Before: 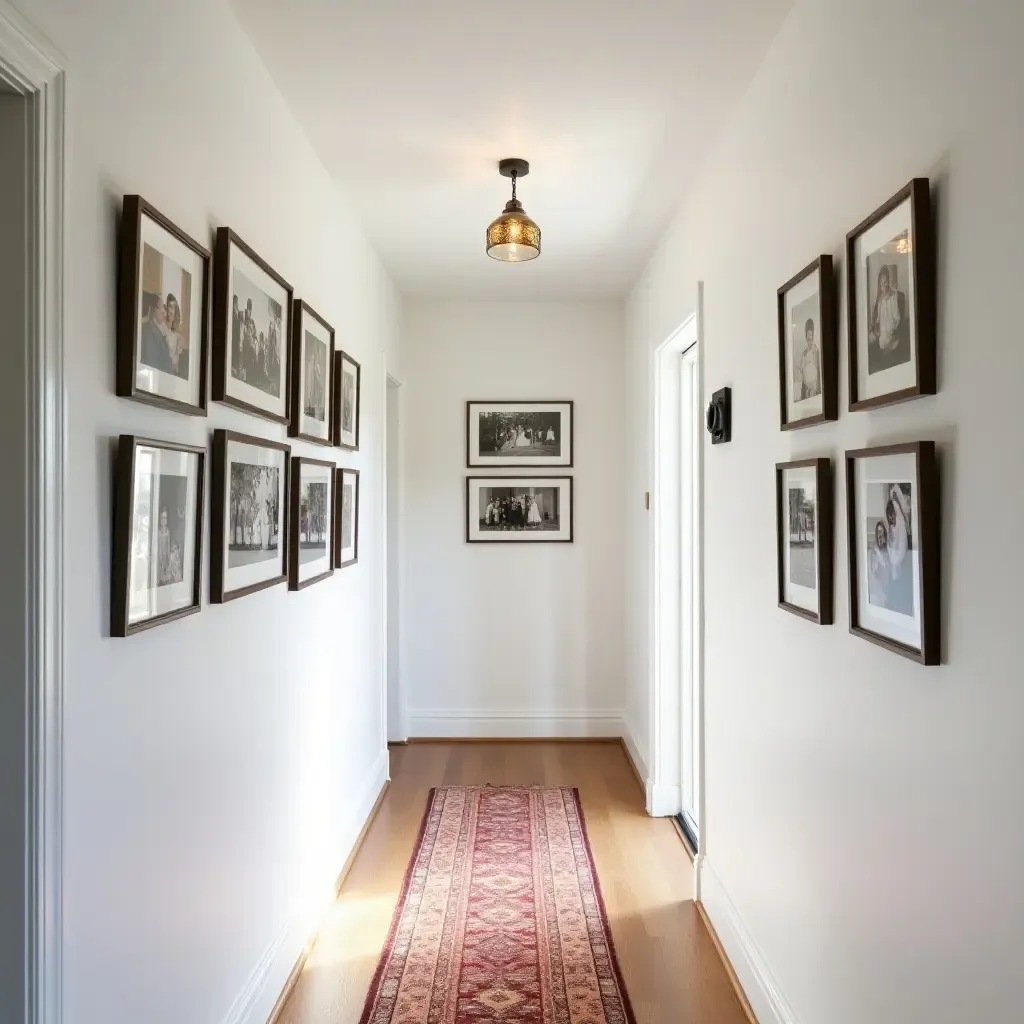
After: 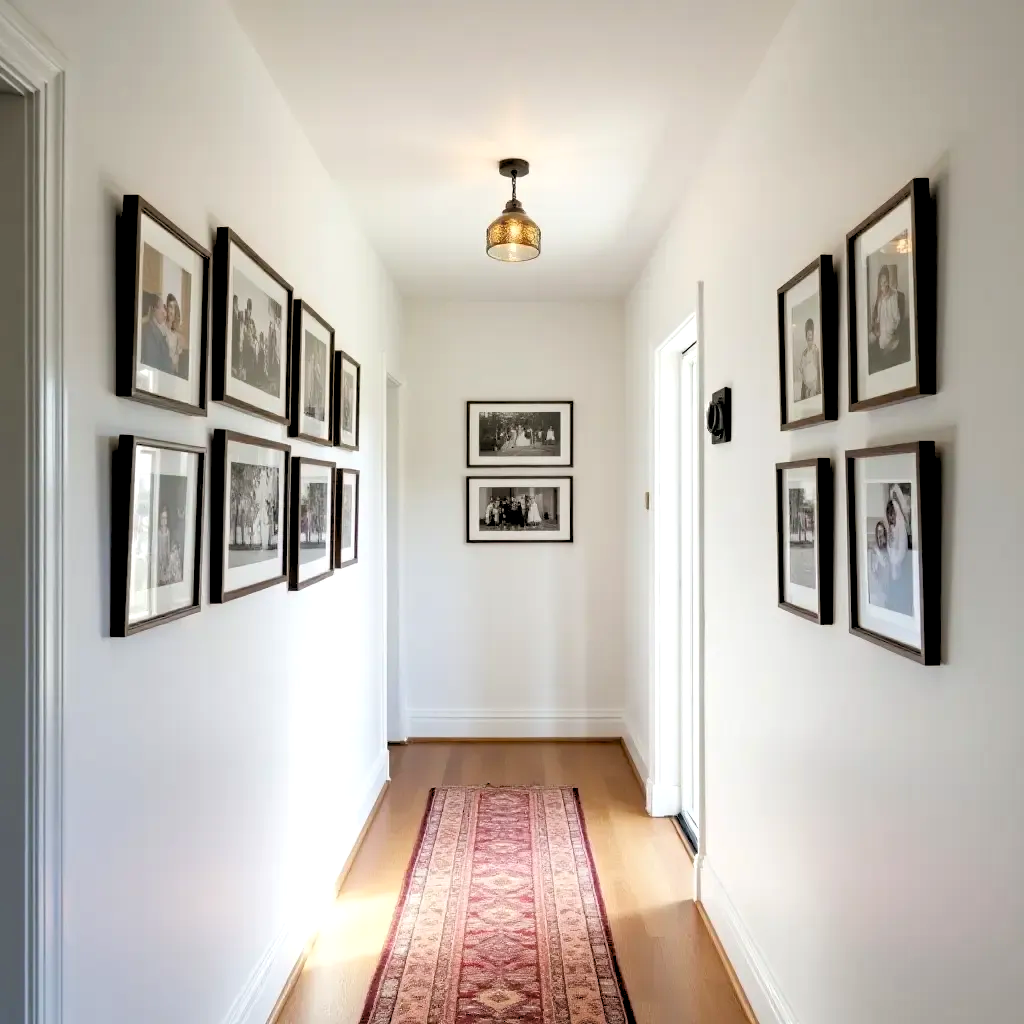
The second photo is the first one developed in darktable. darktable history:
rgb levels: levels [[0.013, 0.434, 0.89], [0, 0.5, 1], [0, 0.5, 1]]
haze removal: compatibility mode true, adaptive false
